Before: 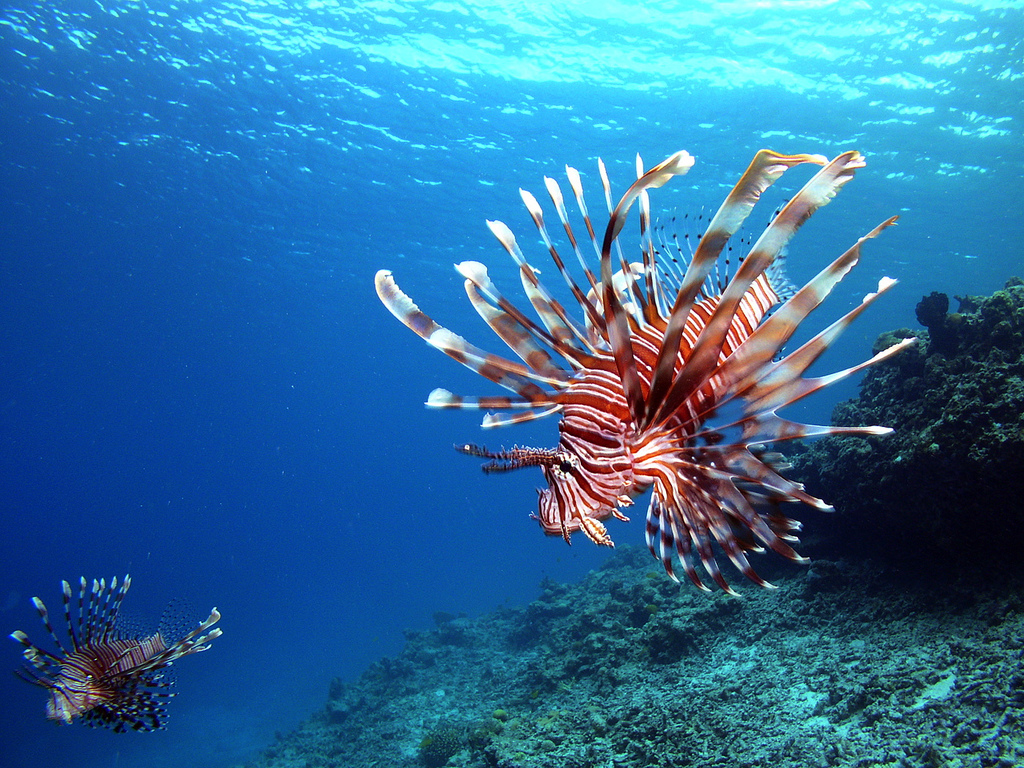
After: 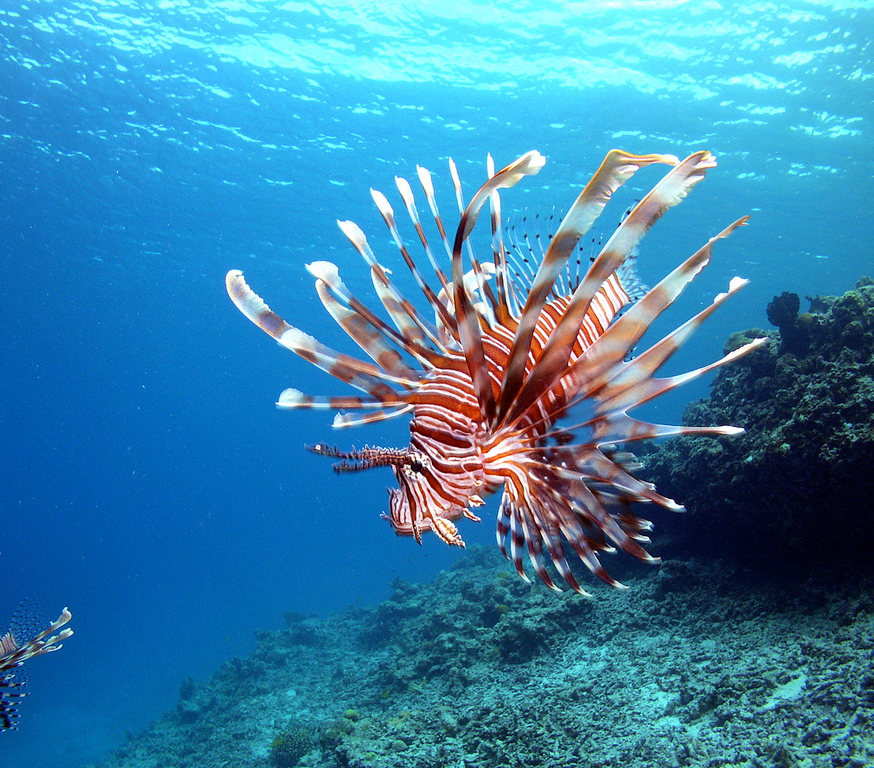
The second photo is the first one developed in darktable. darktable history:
crop and rotate: left 14.628%
